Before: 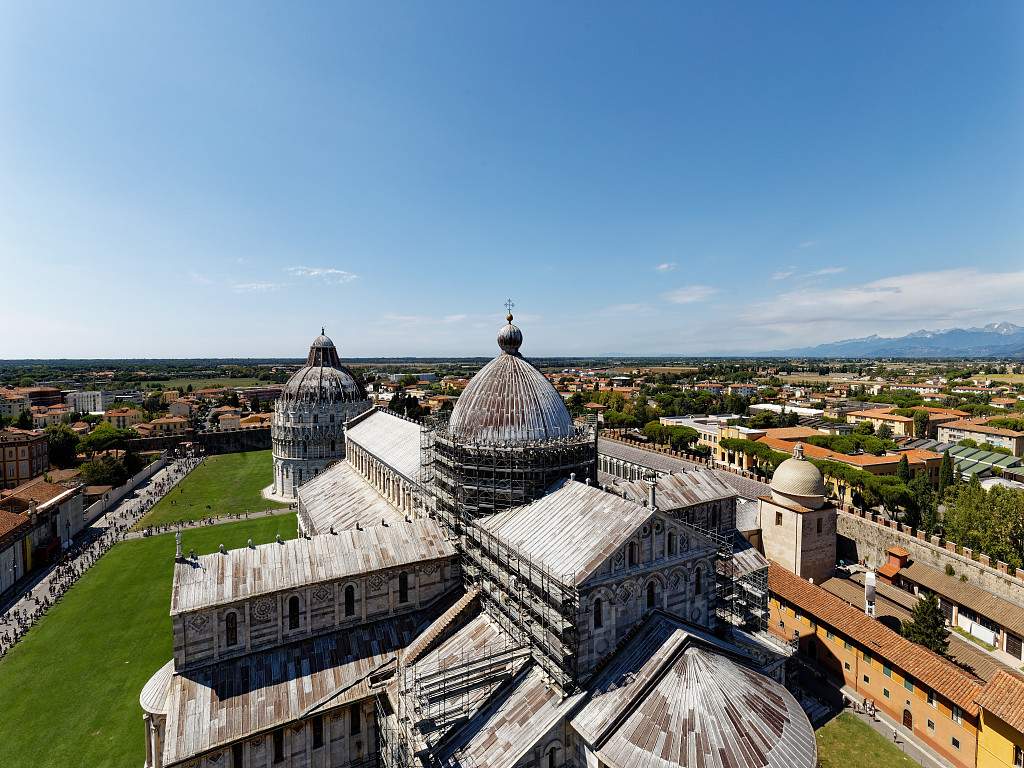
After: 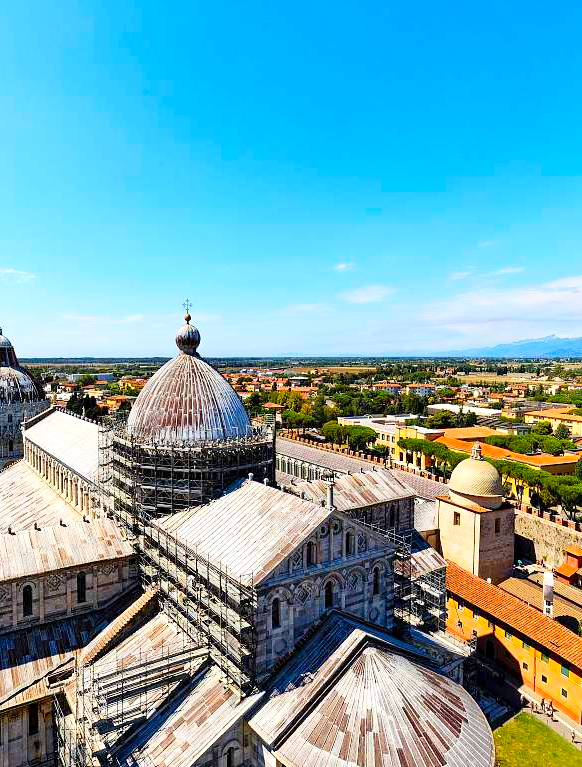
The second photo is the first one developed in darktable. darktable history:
contrast brightness saturation: contrast 0.198, brightness 0.197, saturation 0.783
crop: left 31.45%, top 0.02%, right 11.63%
exposure: black level correction 0.001, exposure 0.295 EV, compensate exposure bias true, compensate highlight preservation false
